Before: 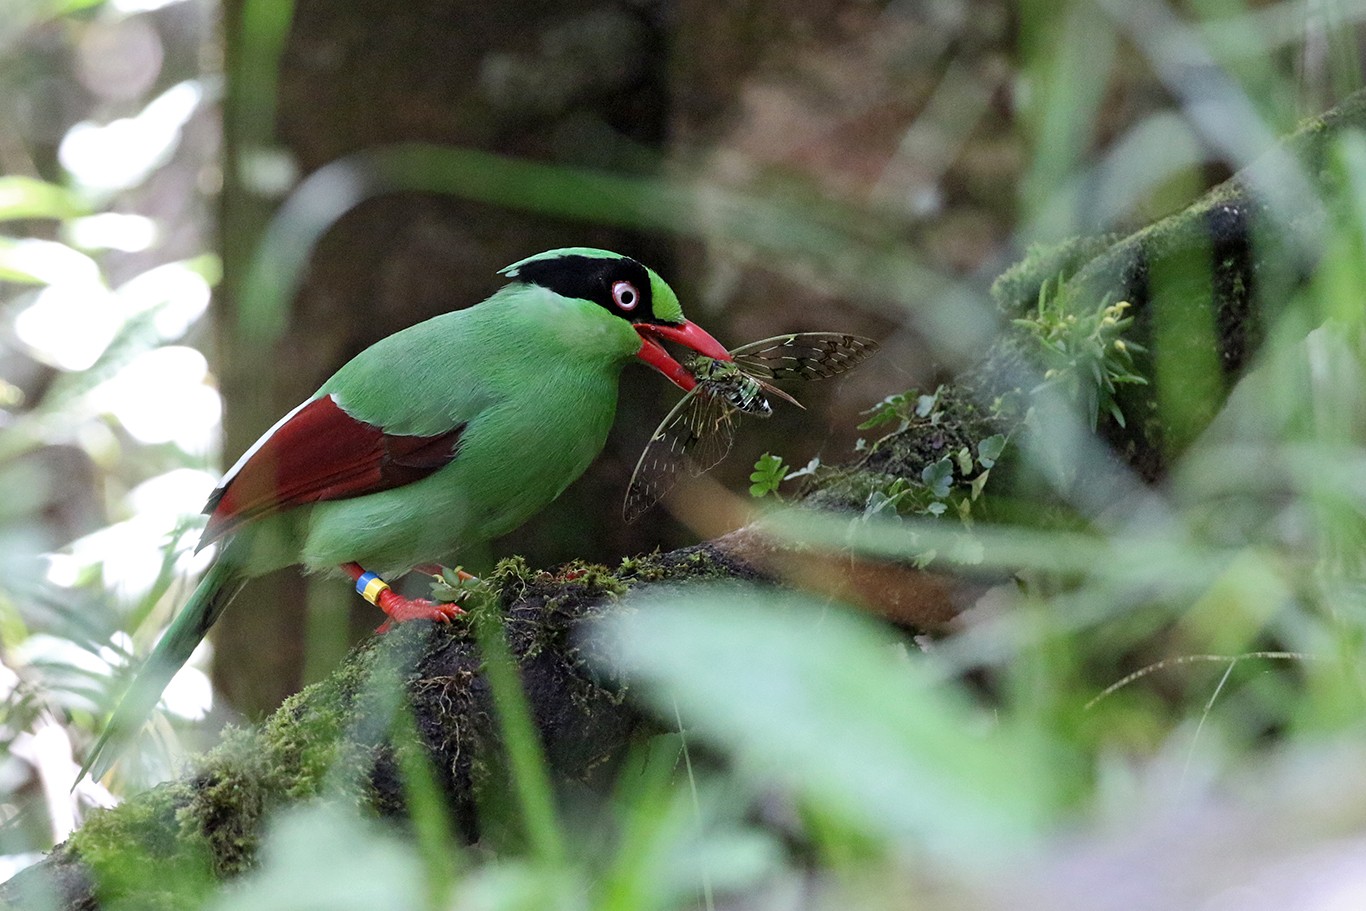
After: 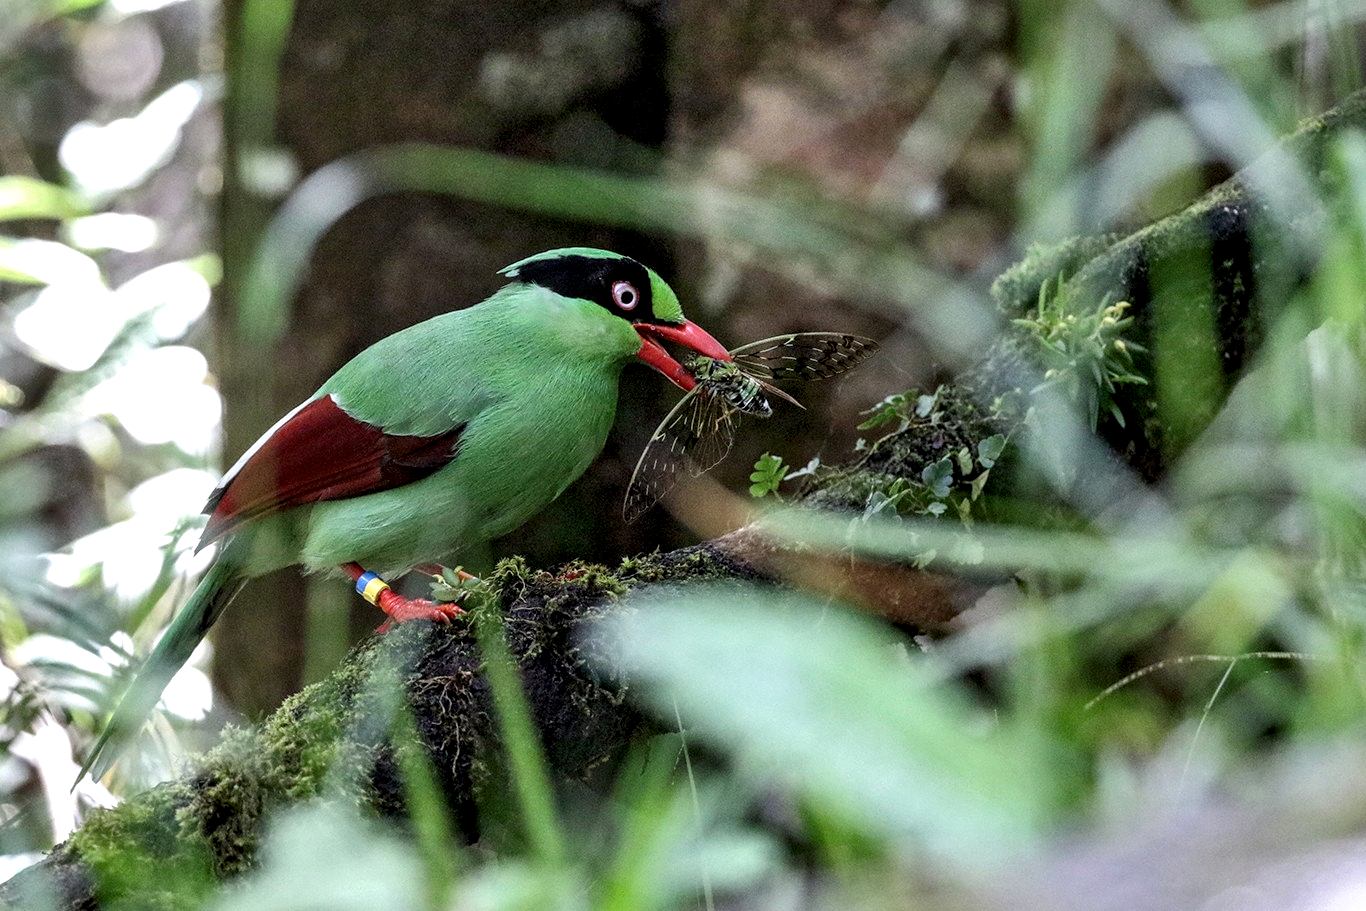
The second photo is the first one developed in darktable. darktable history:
local contrast: detail 160%
shadows and highlights: shadows 43.71, white point adjustment -1.46, soften with gaussian
